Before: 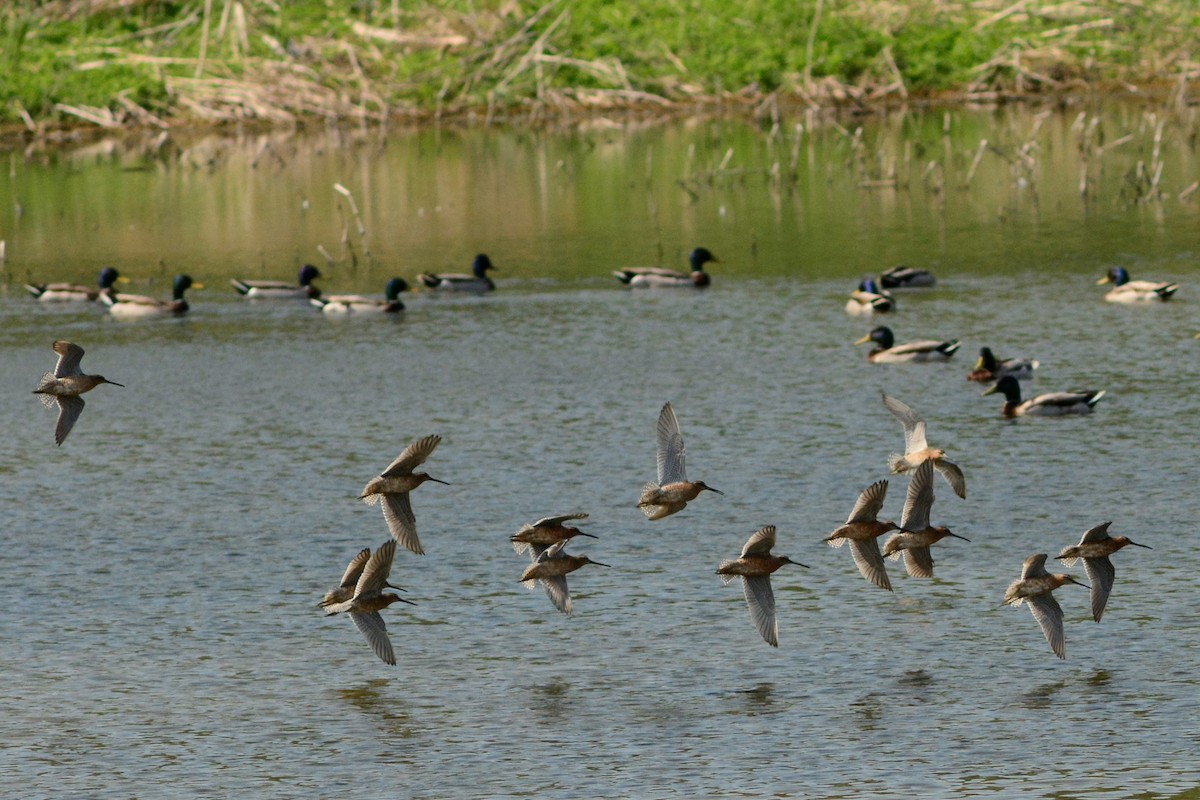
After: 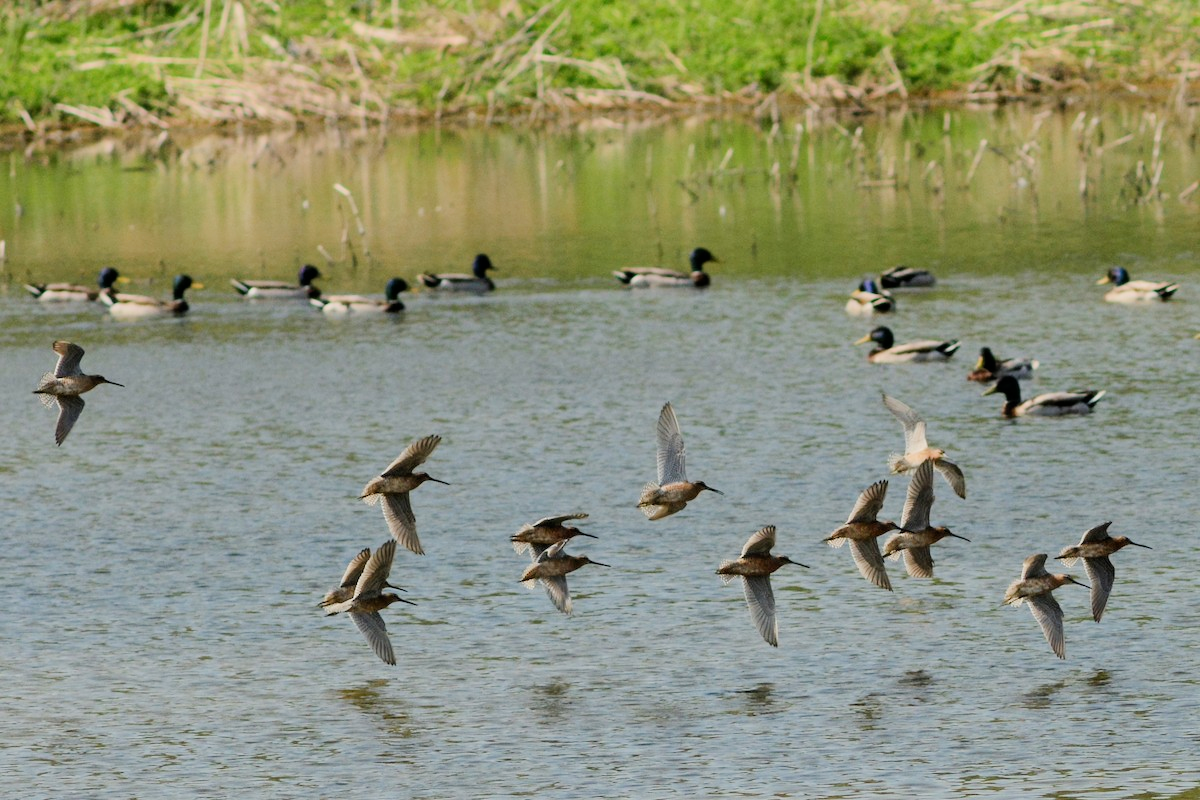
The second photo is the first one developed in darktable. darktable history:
exposure: black level correction 0, exposure 0.7 EV, compensate exposure bias true, compensate highlight preservation false
filmic rgb: black relative exposure -7.65 EV, white relative exposure 4.56 EV, hardness 3.61
